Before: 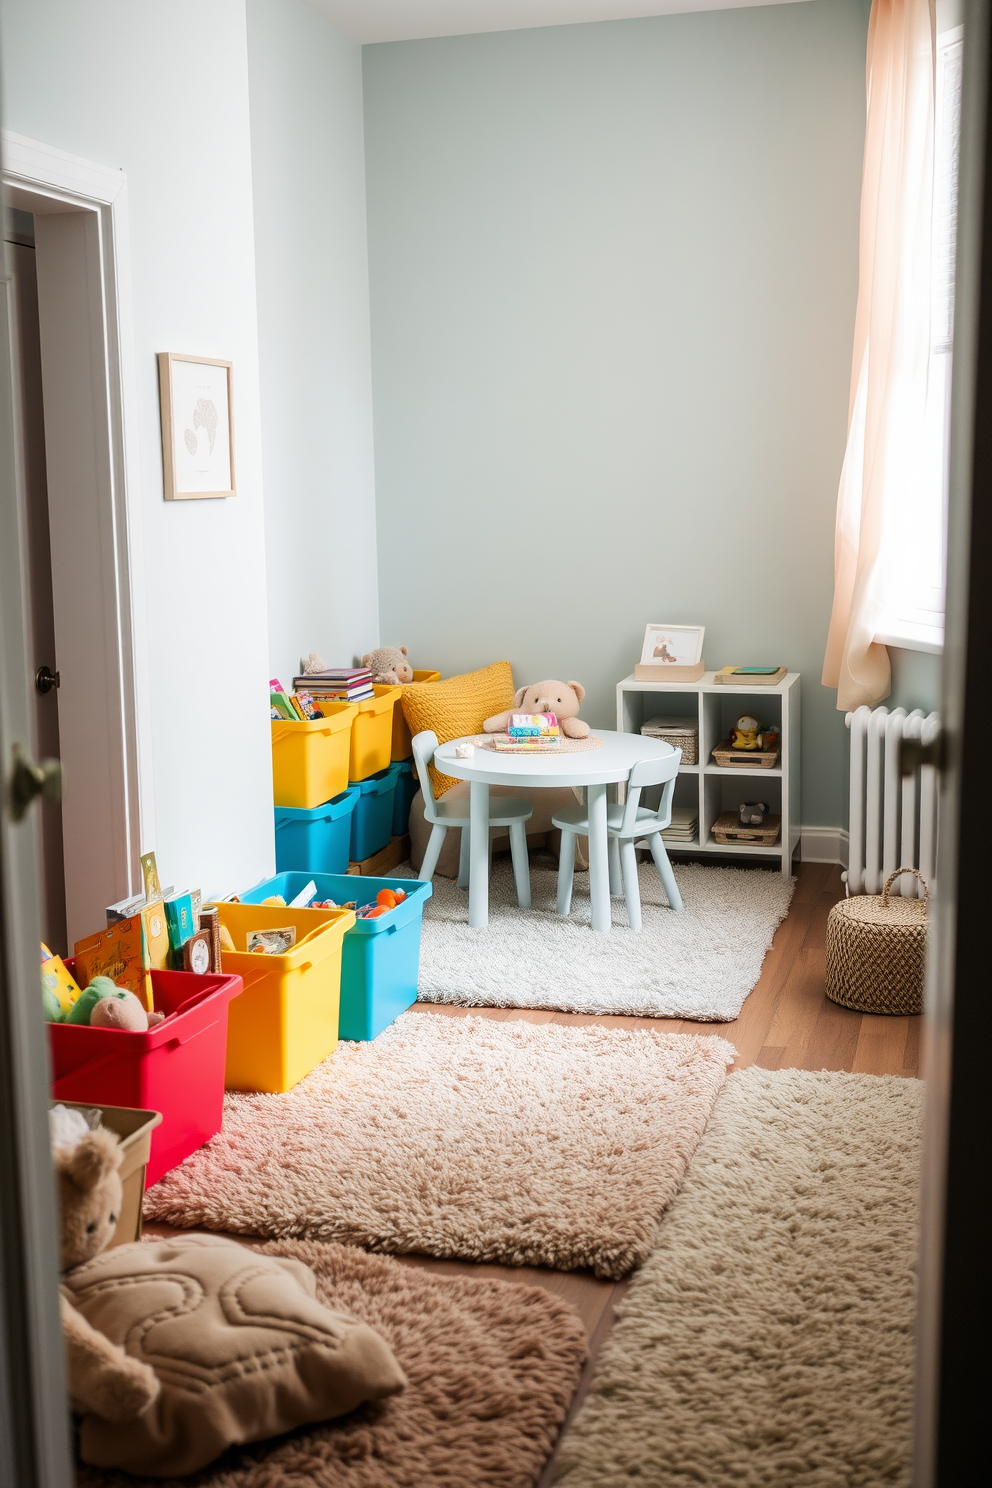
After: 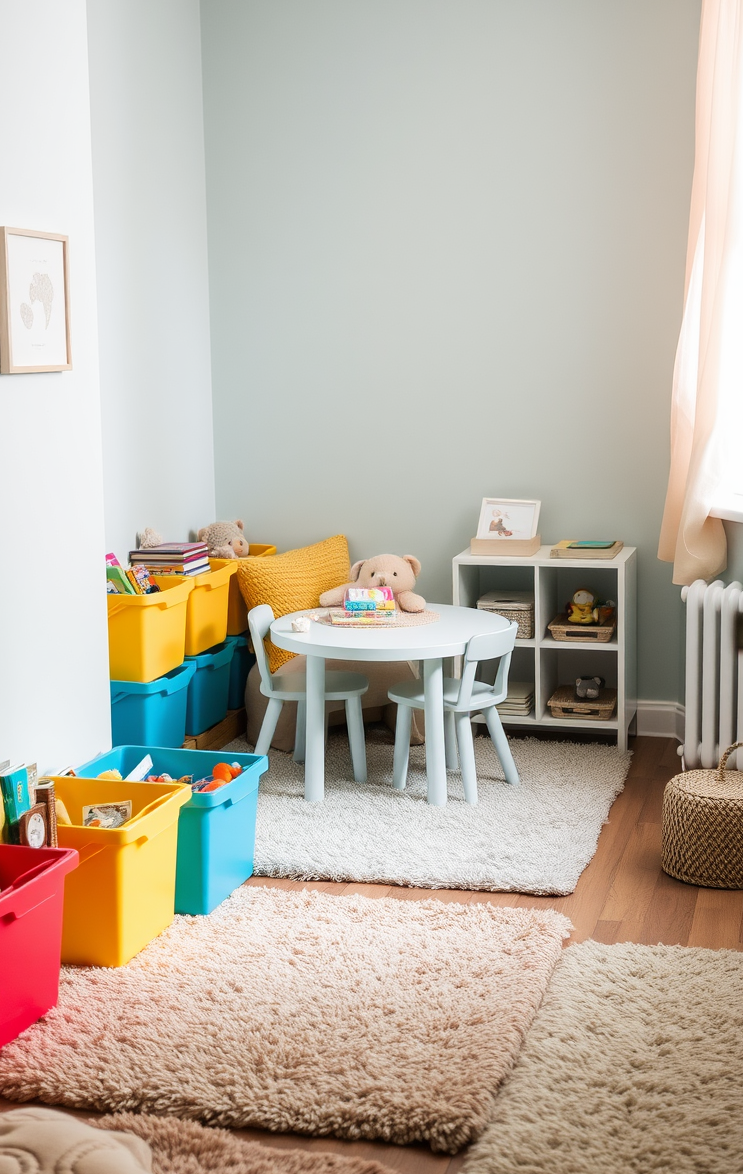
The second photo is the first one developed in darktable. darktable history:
crop: left 16.627%, top 8.529%, right 8.397%, bottom 12.556%
